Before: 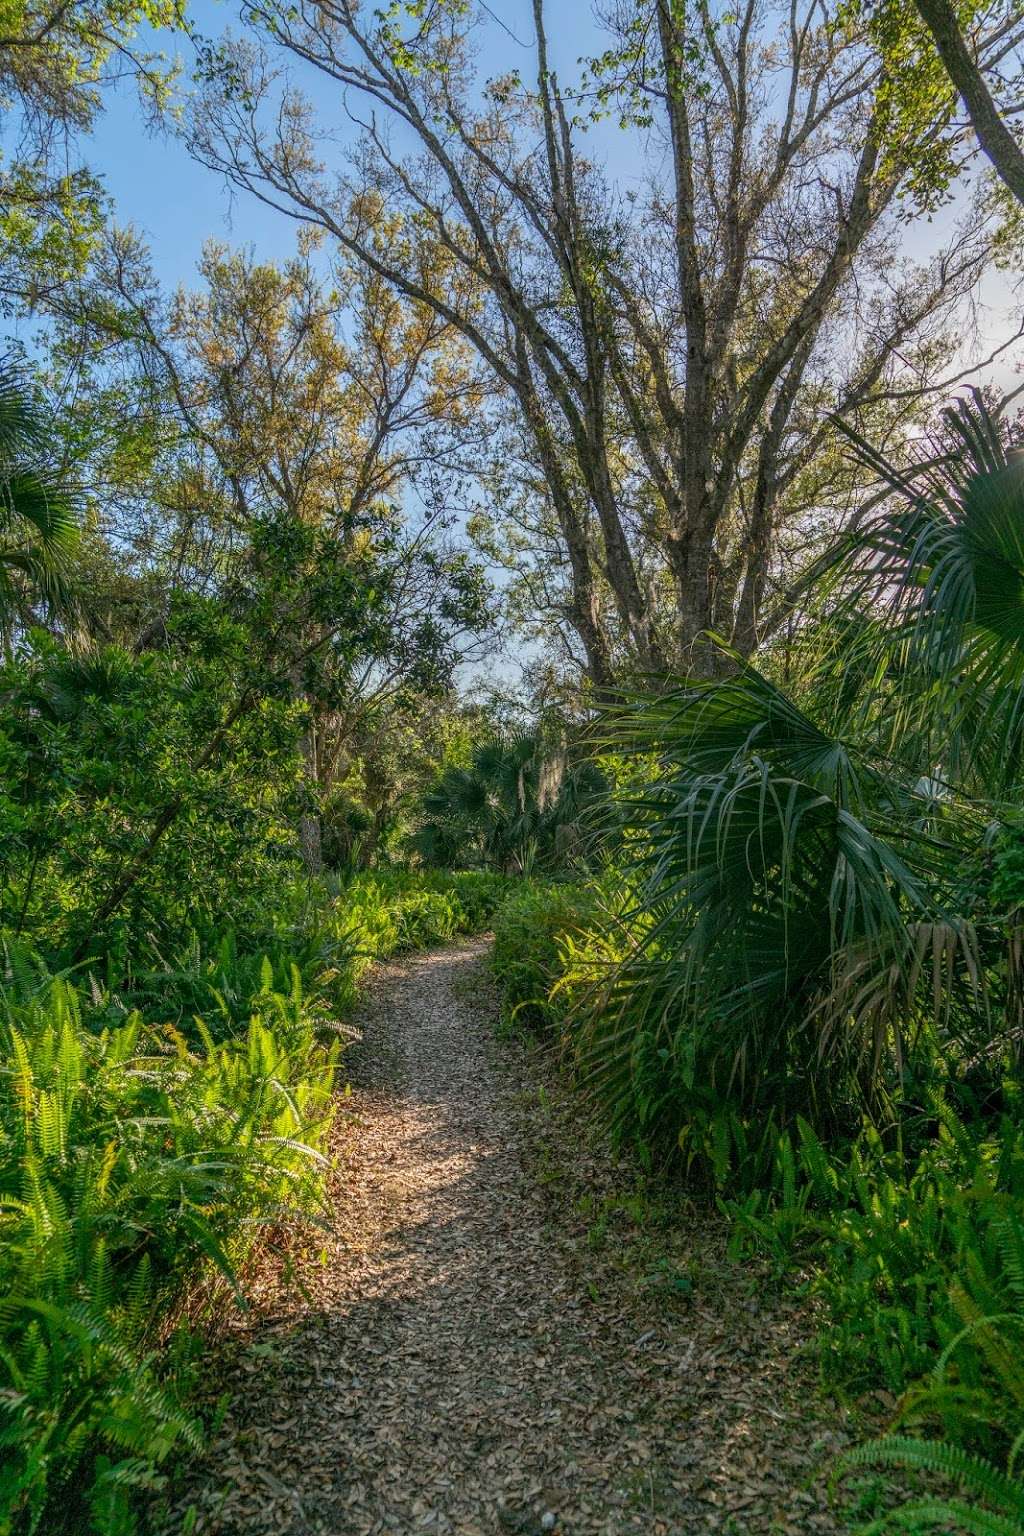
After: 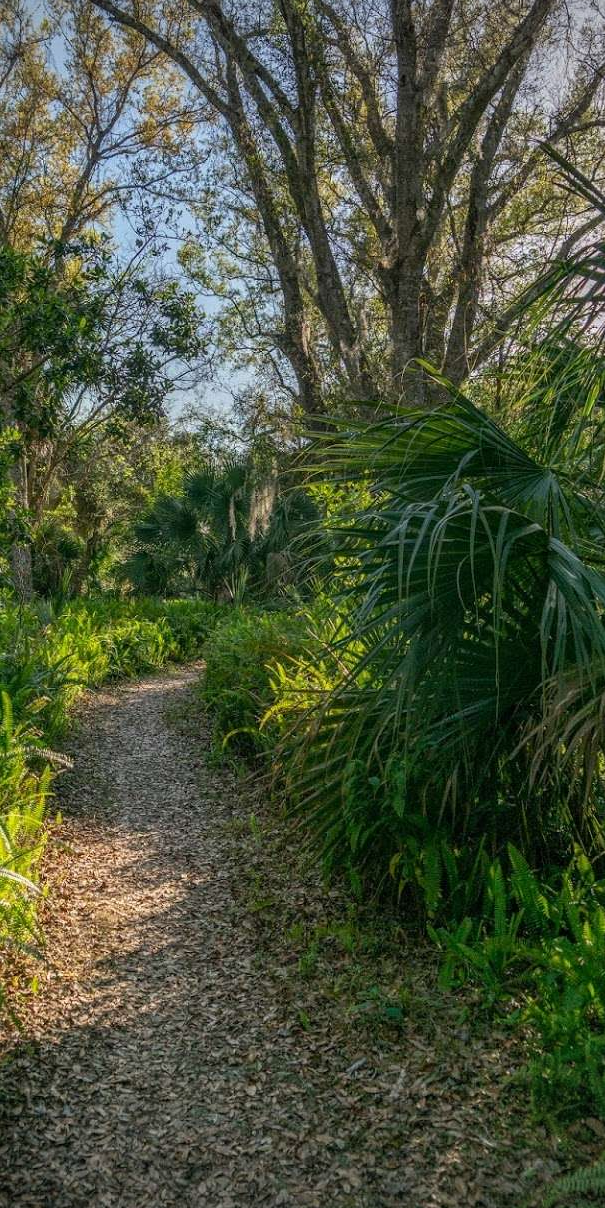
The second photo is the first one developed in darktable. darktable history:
vignetting: on, module defaults
crop and rotate: left 28.256%, top 17.734%, right 12.656%, bottom 3.573%
